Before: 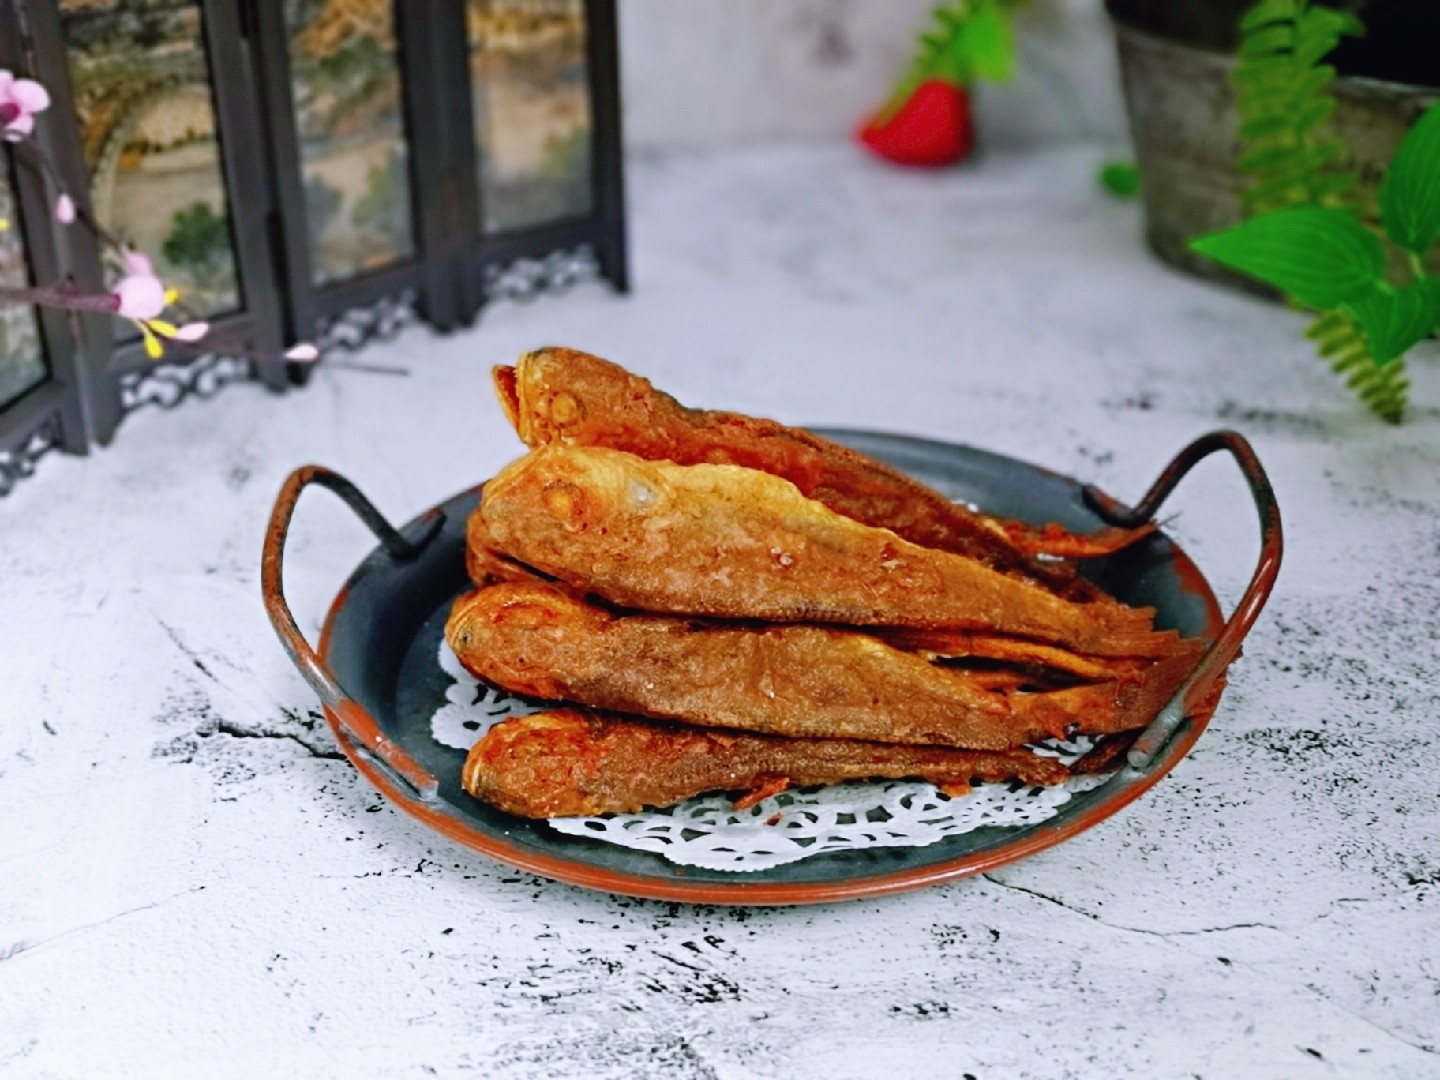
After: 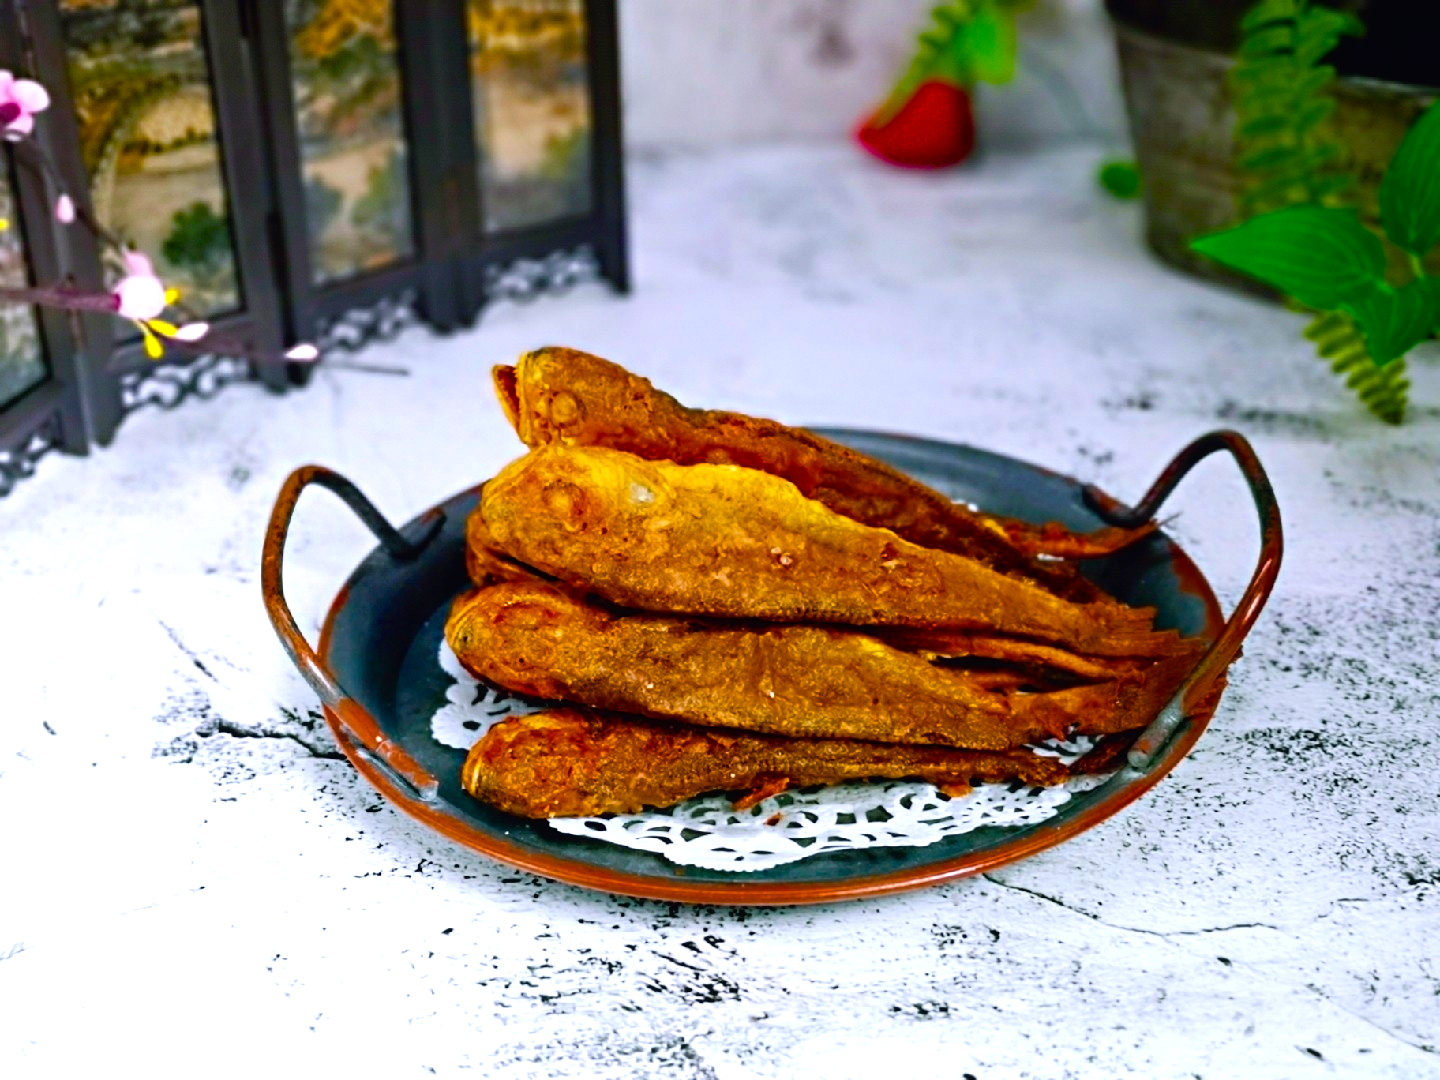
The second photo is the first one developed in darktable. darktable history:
color balance rgb: linear chroma grading › global chroma 9%, perceptual saturation grading › global saturation 36%, perceptual saturation grading › shadows 35%, perceptual brilliance grading › global brilliance 15%, perceptual brilliance grading › shadows -35%, global vibrance 15%
